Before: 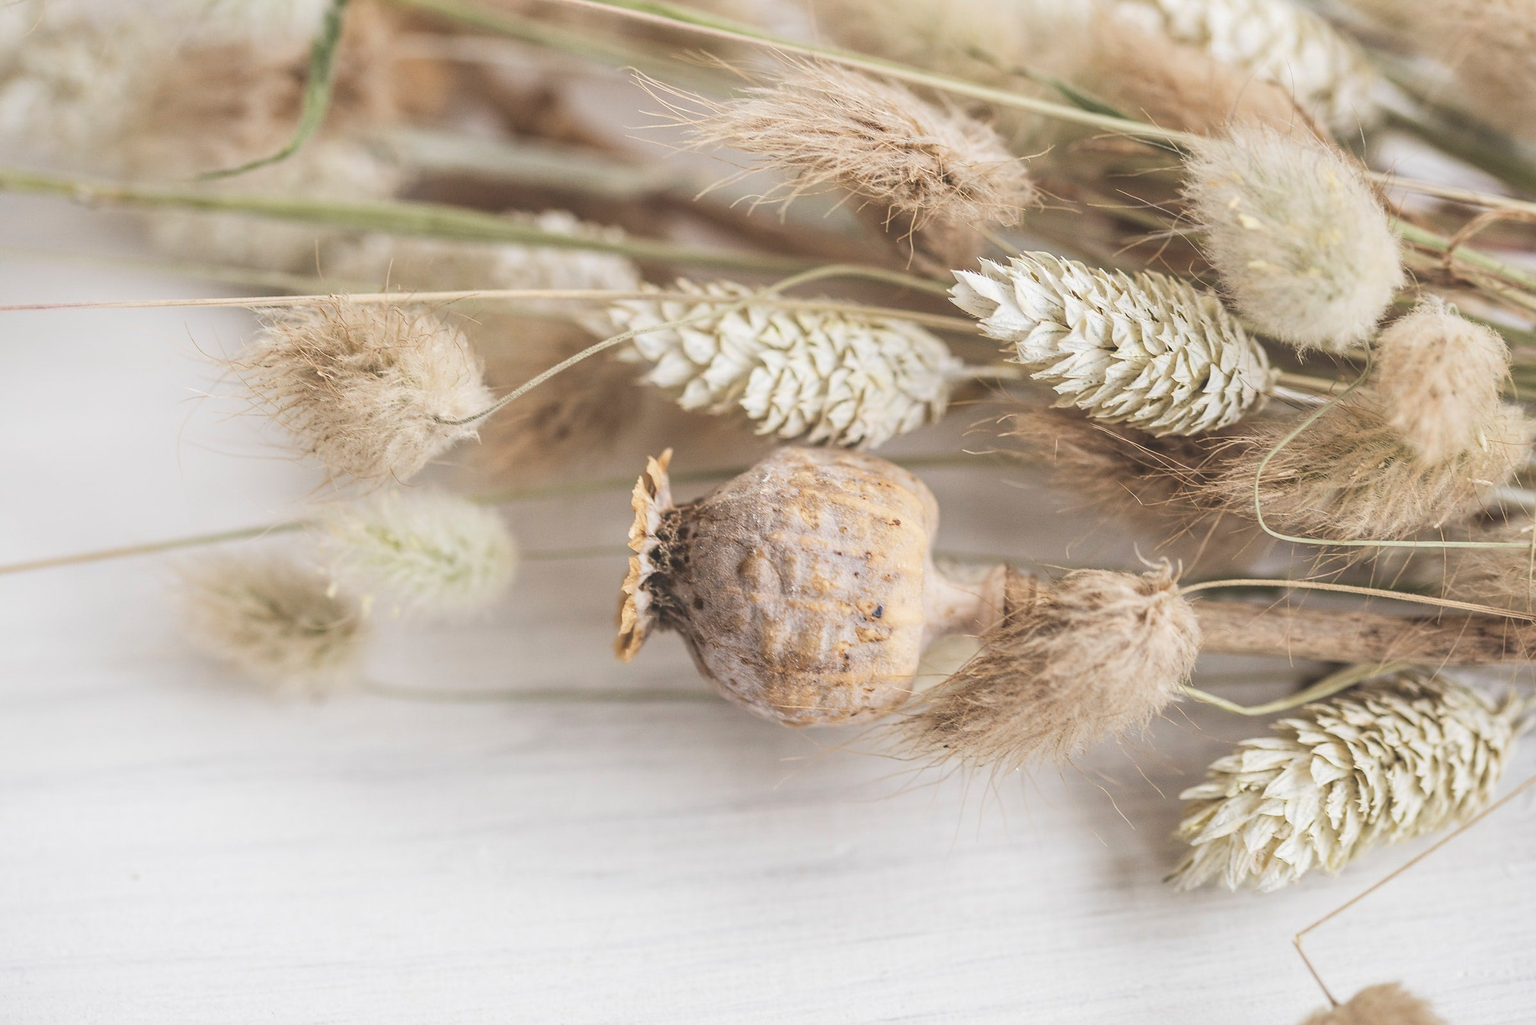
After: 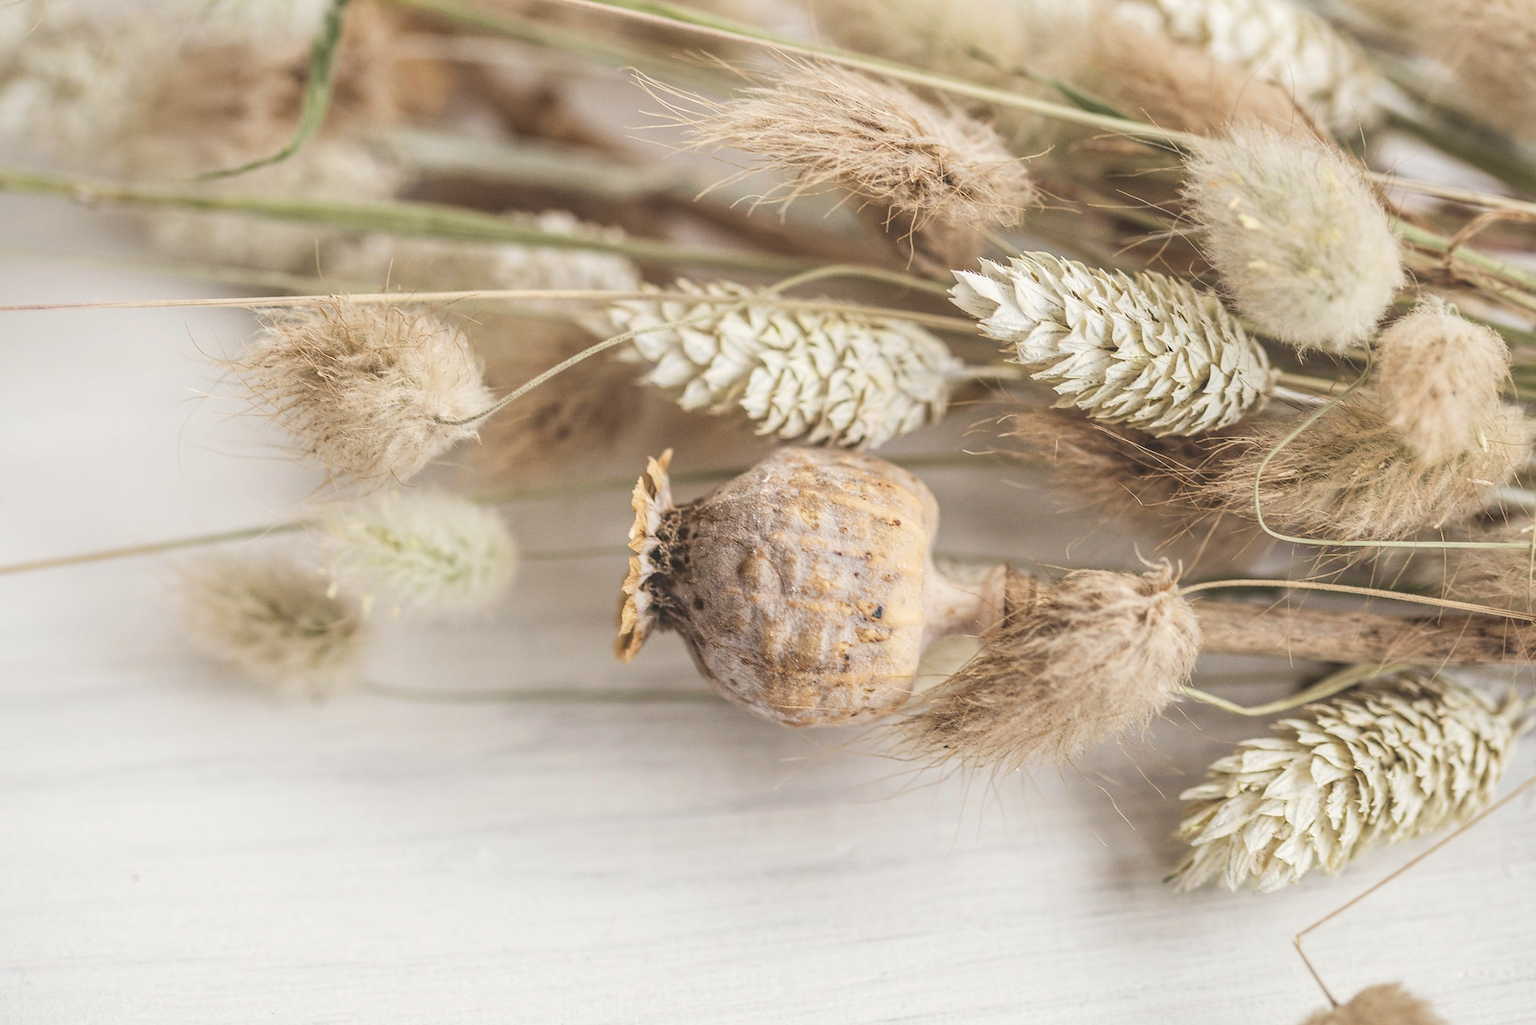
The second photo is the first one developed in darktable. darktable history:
color correction: highlights b* 3
local contrast: detail 115%
